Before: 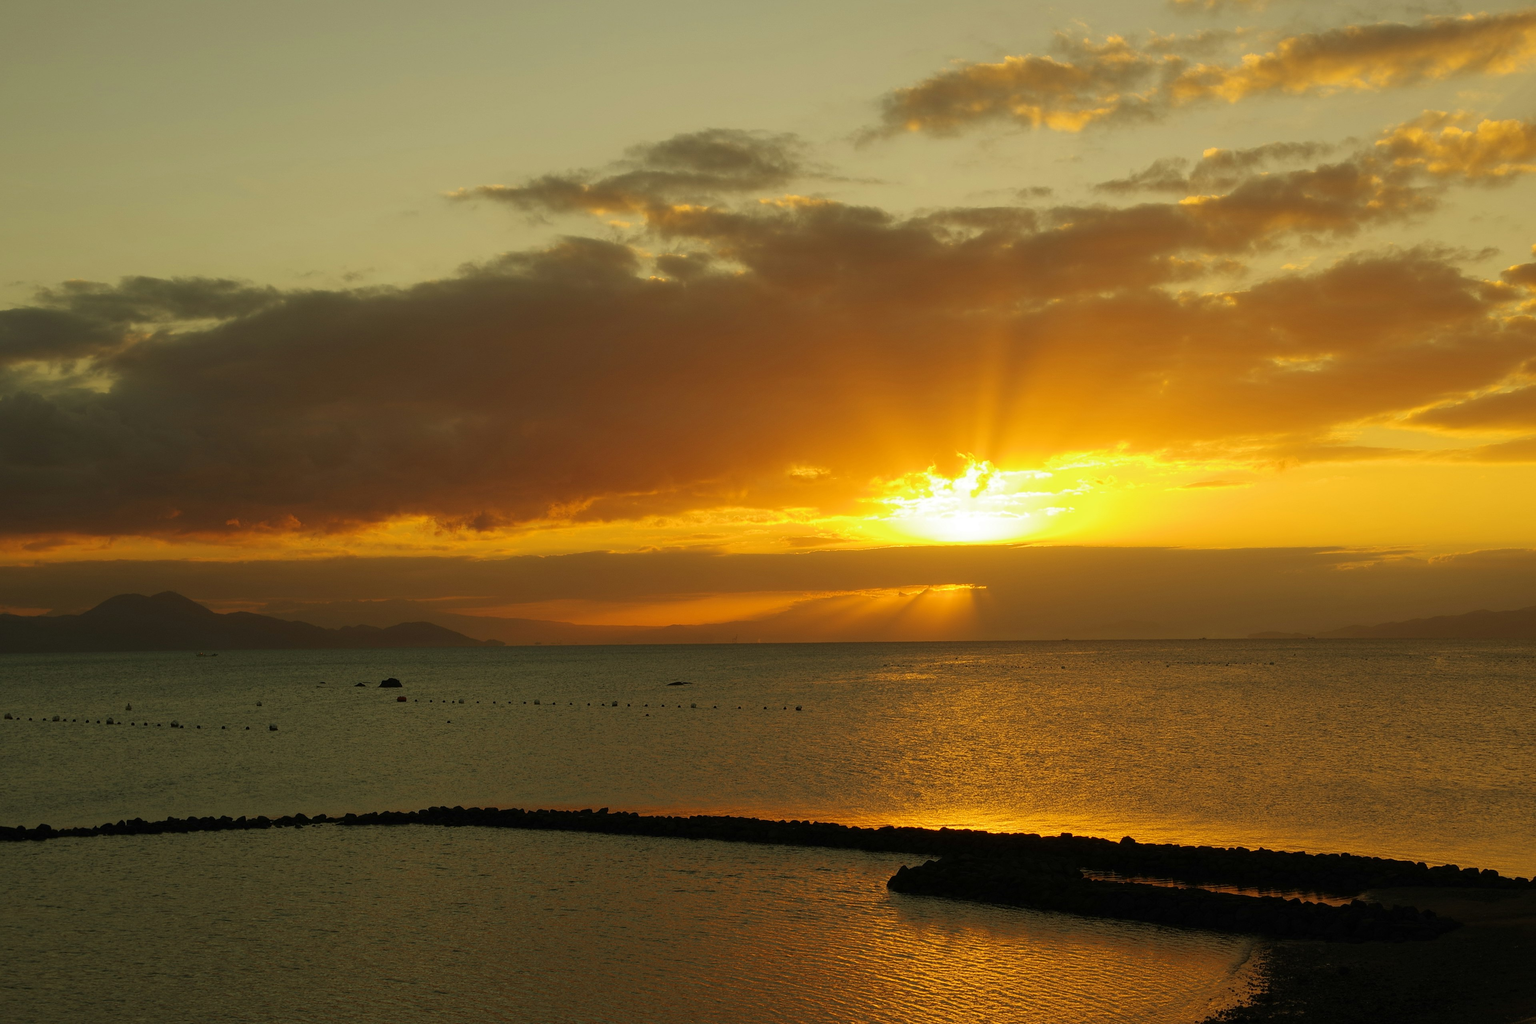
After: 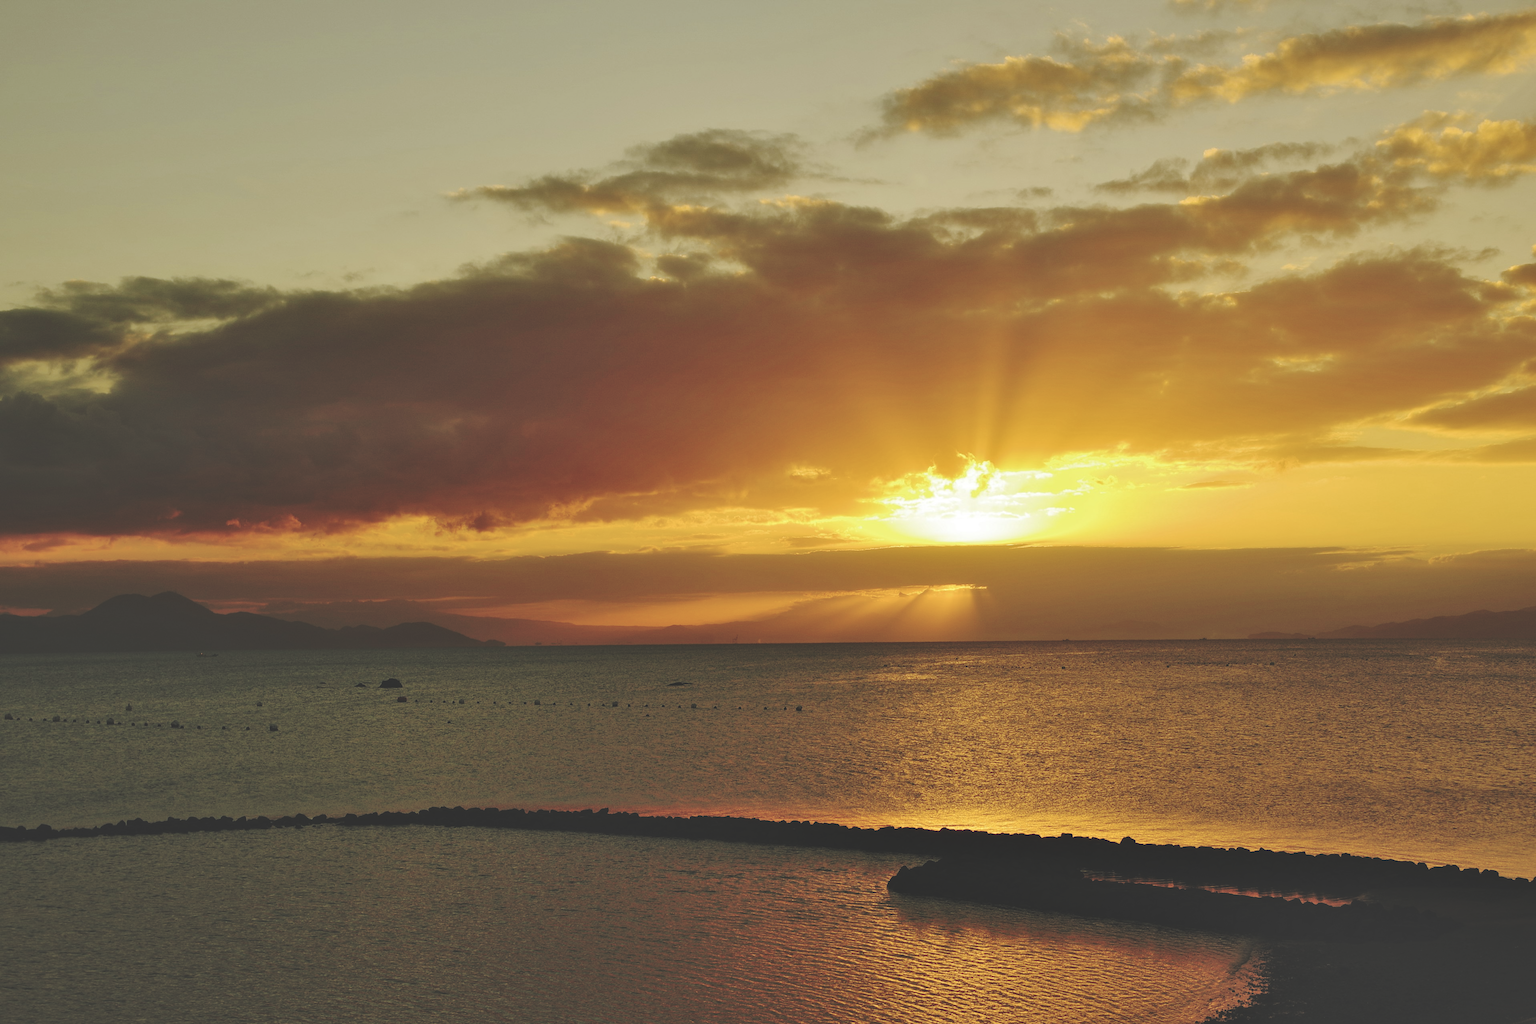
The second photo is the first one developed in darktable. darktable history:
shadows and highlights: shadows 49, highlights -41, soften with gaussian
contrast brightness saturation: contrast 0.06, brightness -0.01, saturation -0.23
base curve: curves: ch0 [(0, 0.024) (0.055, 0.065) (0.121, 0.166) (0.236, 0.319) (0.693, 0.726) (1, 1)], preserve colors none
